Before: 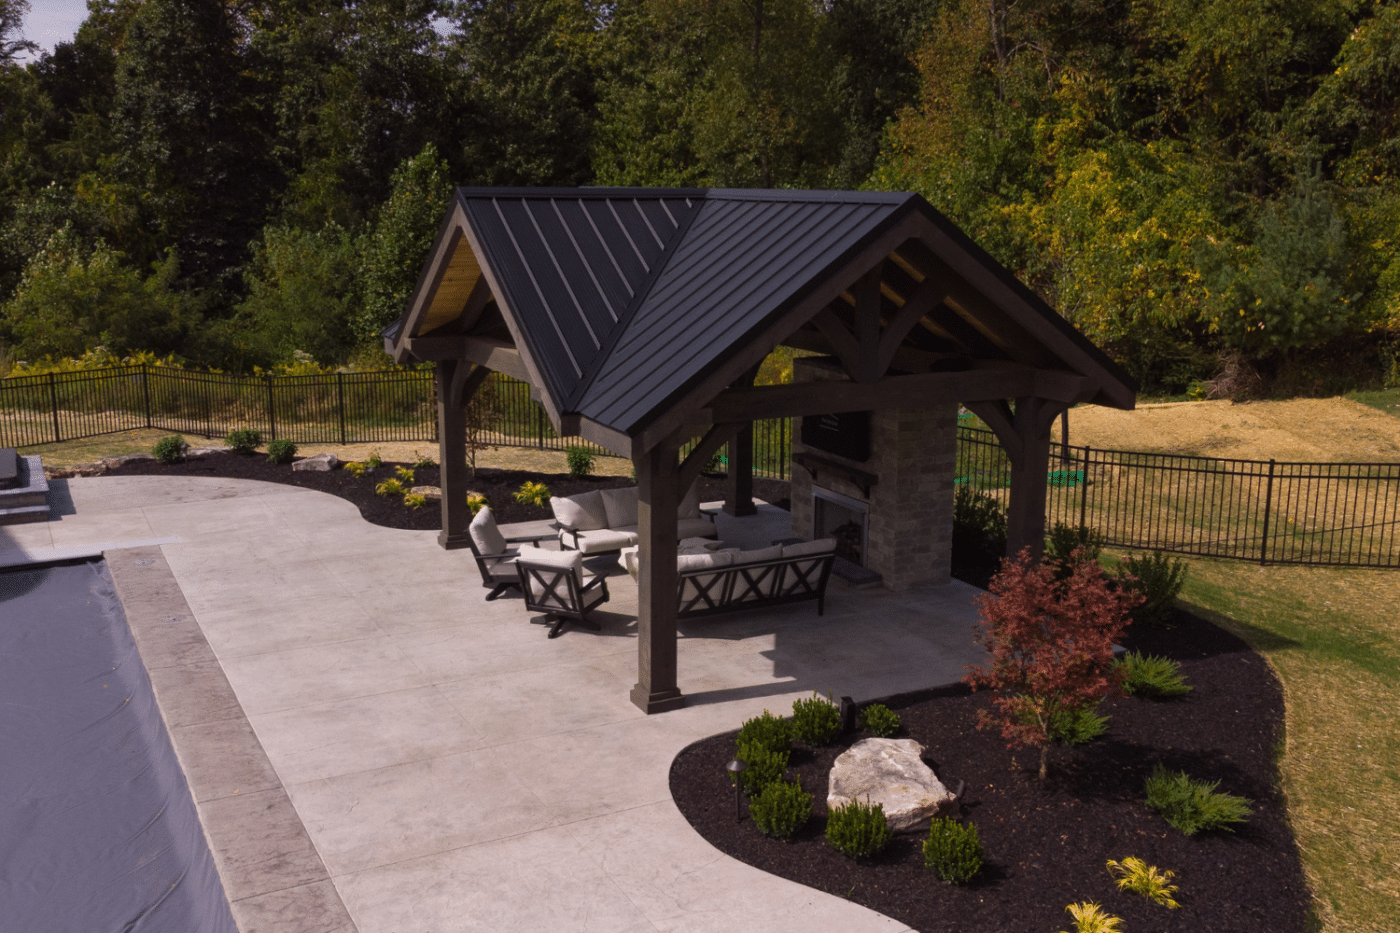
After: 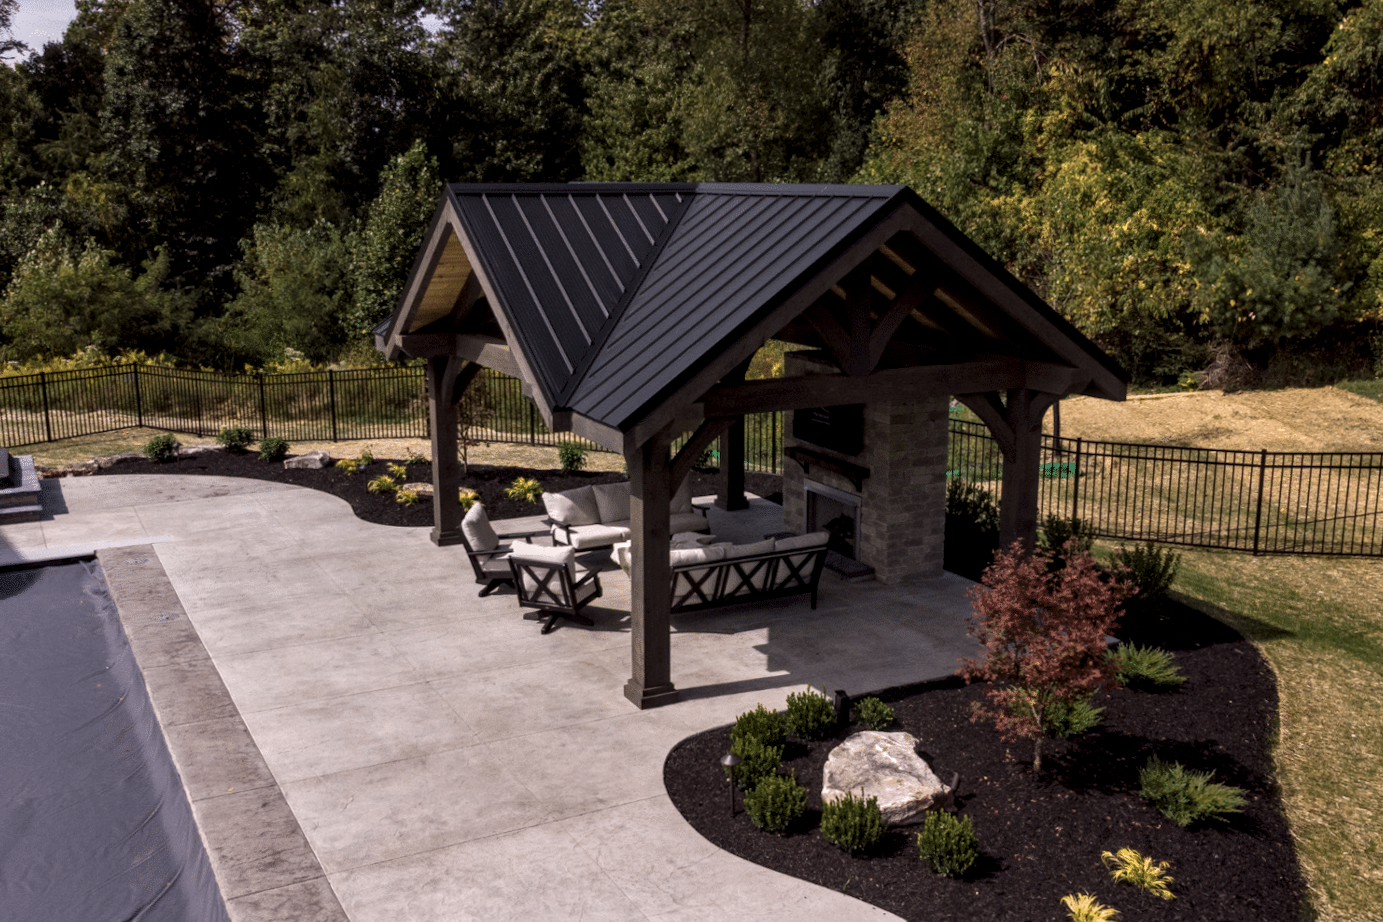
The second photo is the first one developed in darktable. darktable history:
exposure: compensate highlight preservation false
rotate and perspective: rotation -0.45°, automatic cropping original format, crop left 0.008, crop right 0.992, crop top 0.012, crop bottom 0.988
color contrast: green-magenta contrast 0.84, blue-yellow contrast 0.86
local contrast: detail 160%
